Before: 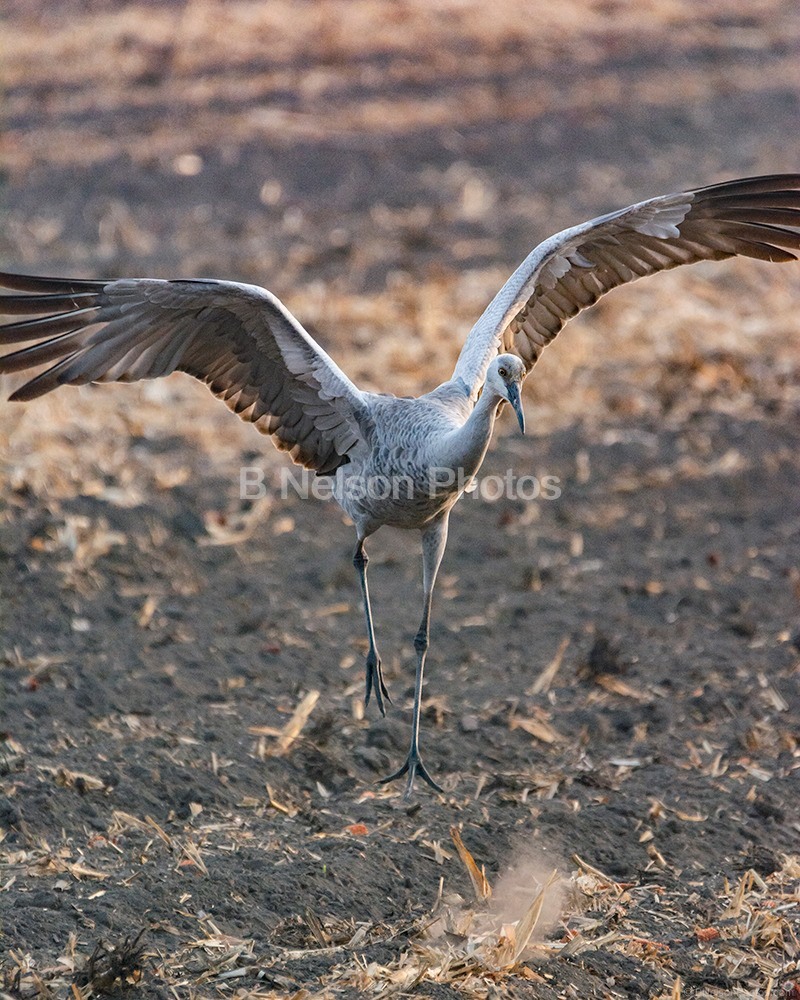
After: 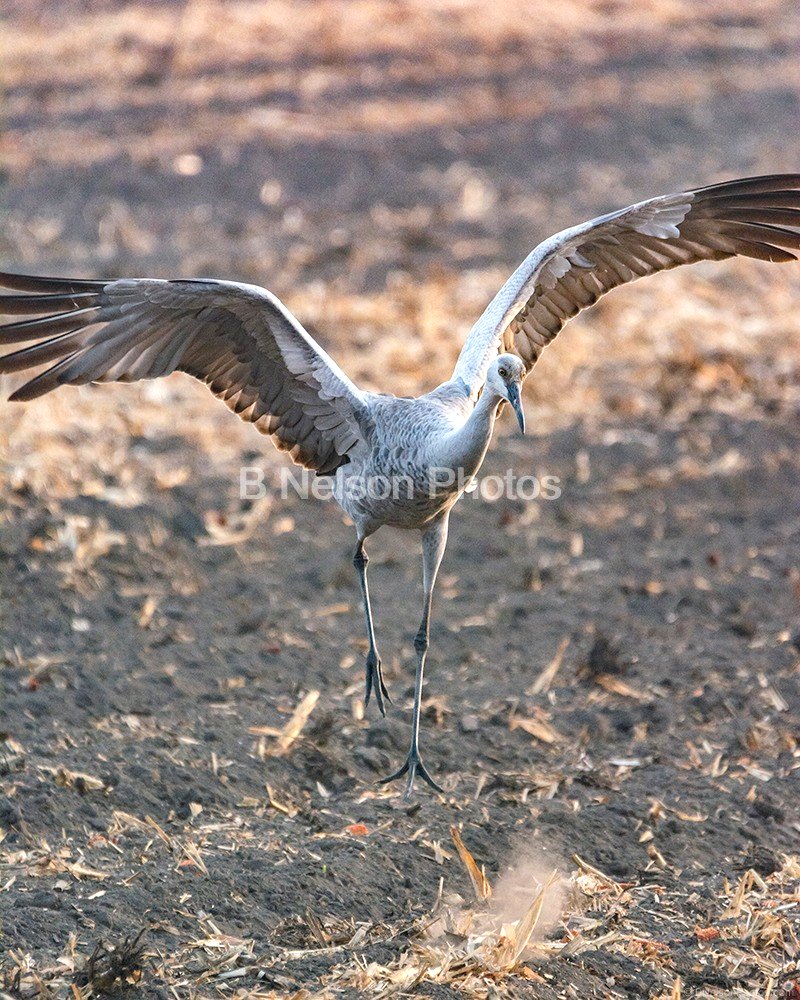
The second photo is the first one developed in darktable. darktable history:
exposure: black level correction -0.002, exposure 0.538 EV, compensate exposure bias true, compensate highlight preservation false
color balance rgb: perceptual saturation grading › global saturation 0.382%
